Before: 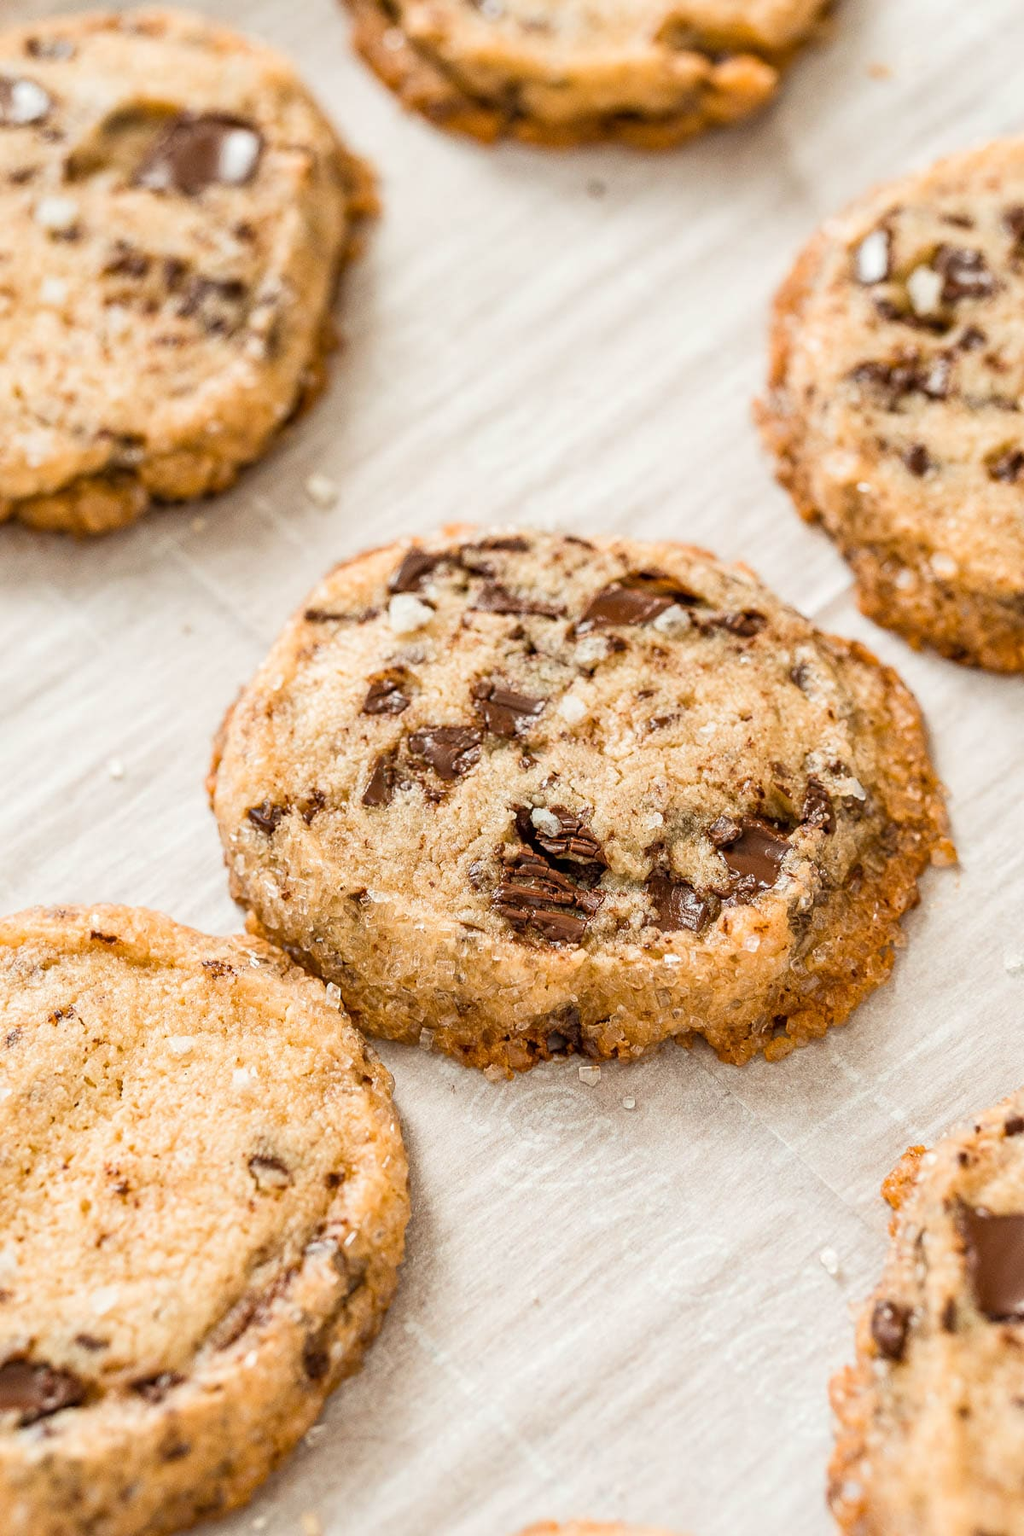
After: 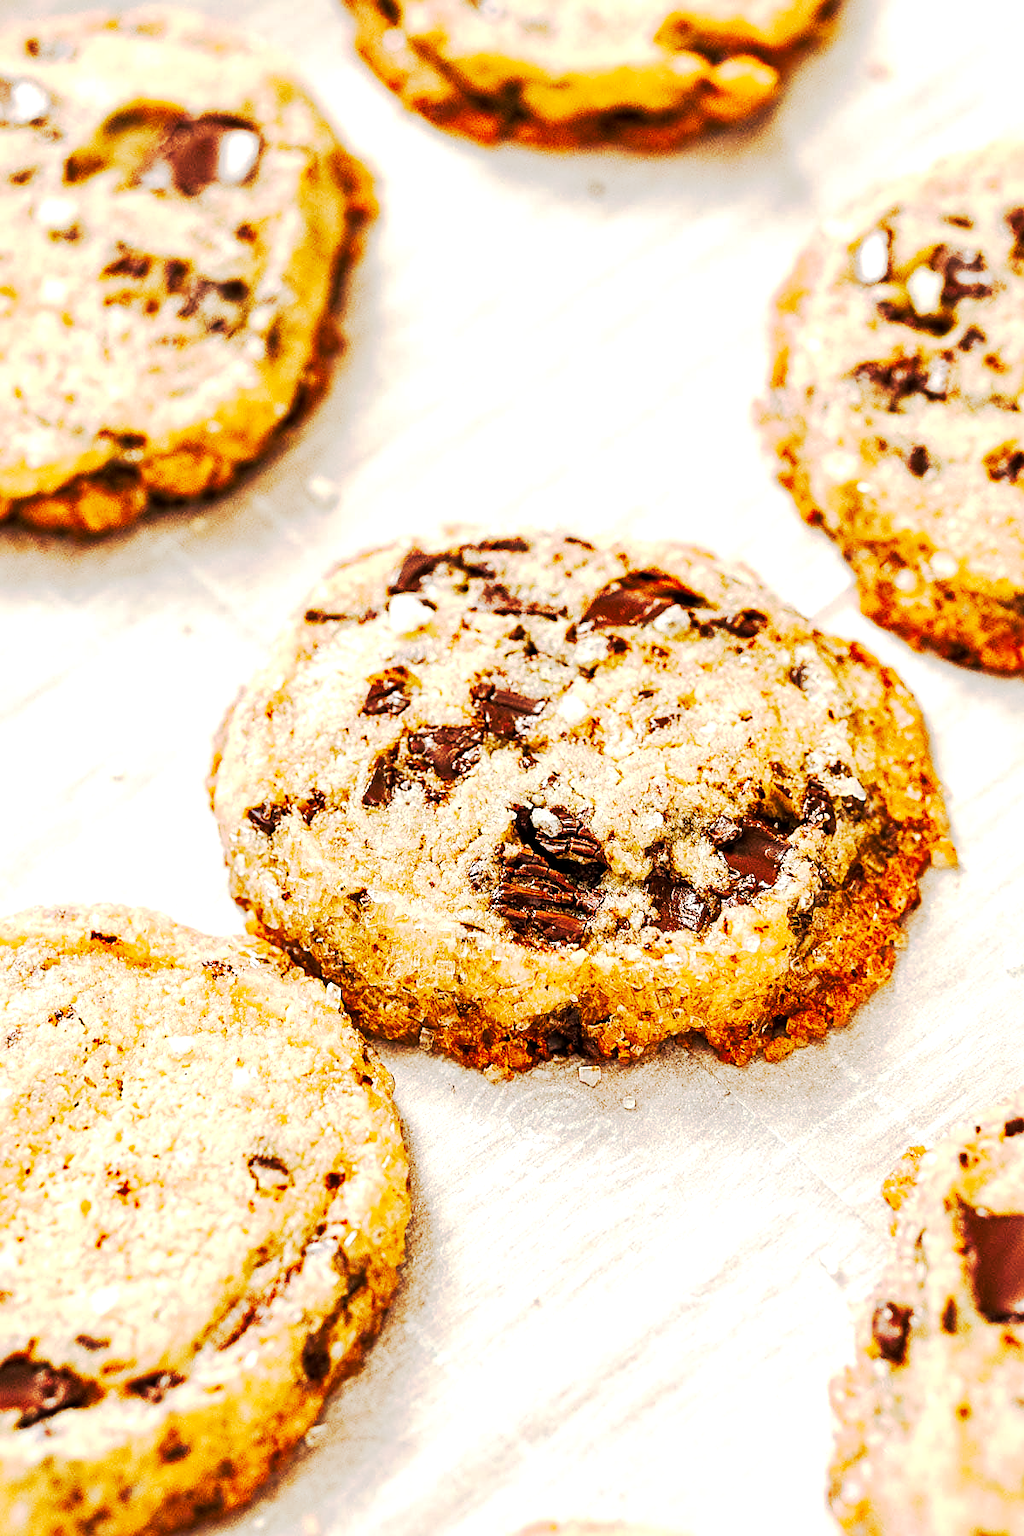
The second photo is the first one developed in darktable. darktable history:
sharpen: on, module defaults
tone curve: curves: ch0 [(0, 0) (0.003, 0.002) (0.011, 0.002) (0.025, 0.002) (0.044, 0.007) (0.069, 0.014) (0.1, 0.026) (0.136, 0.04) (0.177, 0.061) (0.224, 0.1) (0.277, 0.151) (0.335, 0.198) (0.399, 0.272) (0.468, 0.387) (0.543, 0.553) (0.623, 0.716) (0.709, 0.8) (0.801, 0.855) (0.898, 0.897) (1, 1)], preserve colors none
exposure: black level correction 0, exposure 0.5 EV, compensate highlight preservation false
local contrast: mode bilateral grid, contrast 20, coarseness 50, detail 120%, midtone range 0.2
